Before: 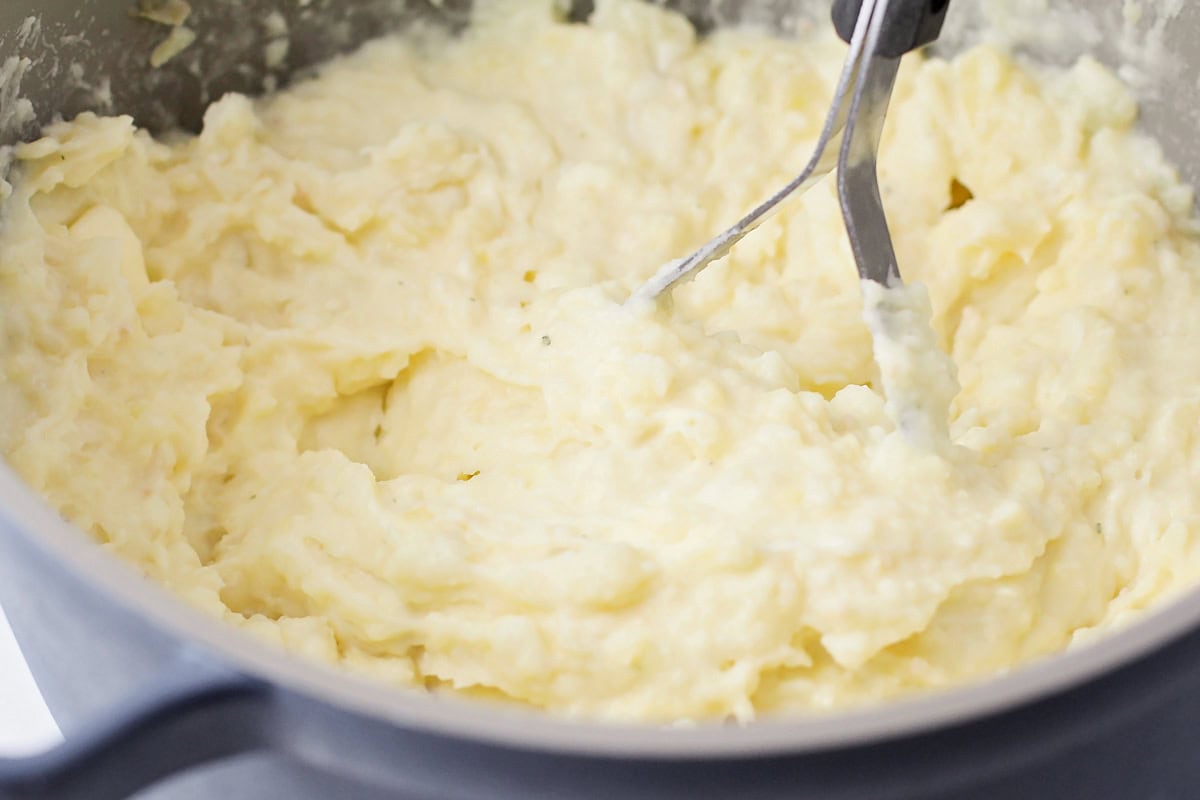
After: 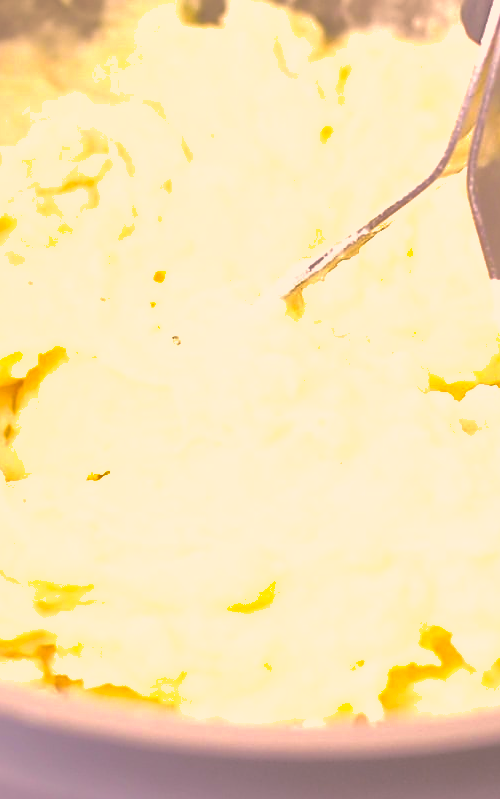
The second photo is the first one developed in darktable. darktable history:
crop: left 30.913%, right 27.344%
contrast brightness saturation: brightness -0.247, saturation 0.197
sharpen: amount 0.497
tone equalizer: -7 EV 0.142 EV, -6 EV 0.603 EV, -5 EV 1.13 EV, -4 EV 1.36 EV, -3 EV 1.13 EV, -2 EV 0.6 EV, -1 EV 0.158 EV, edges refinement/feathering 500, mask exposure compensation -1.57 EV, preserve details no
exposure: black level correction -0.072, exposure 0.502 EV, compensate highlight preservation false
shadows and highlights: on, module defaults
color correction: highlights a* 20.58, highlights b* 19.38
